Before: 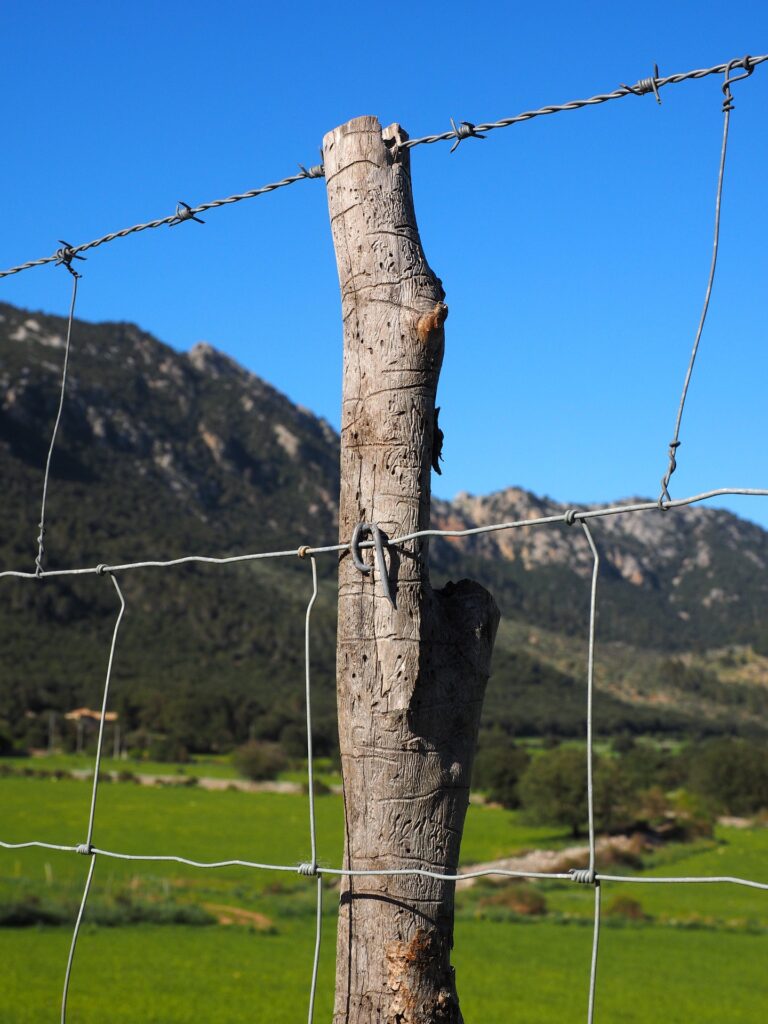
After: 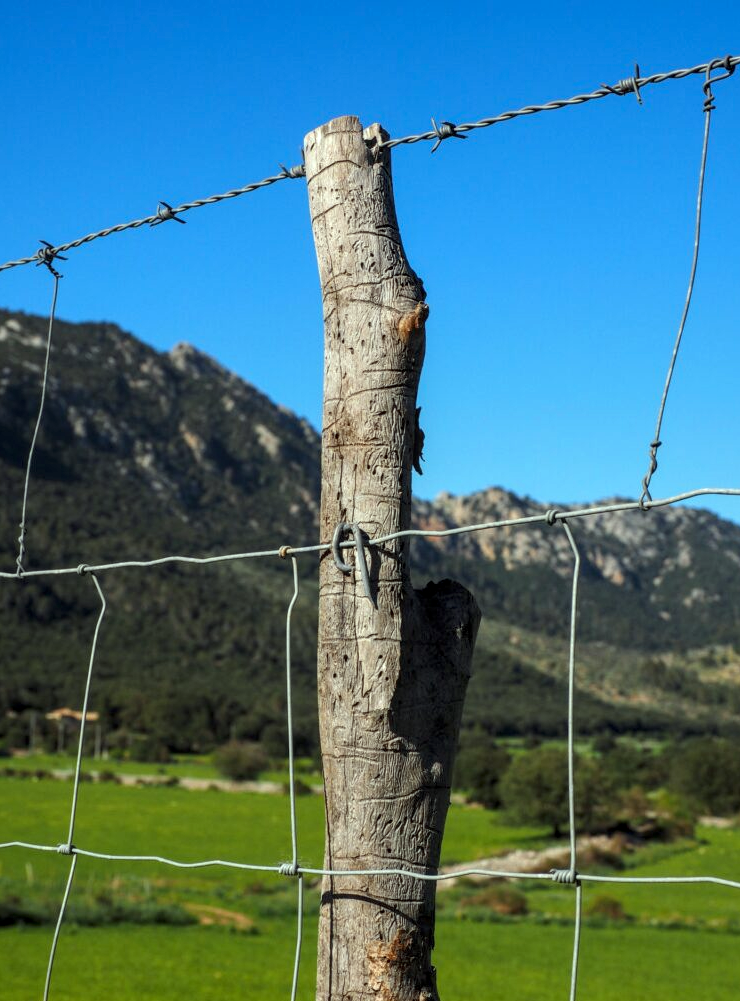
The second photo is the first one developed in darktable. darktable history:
color correction: highlights a* -8, highlights b* 3.1
local contrast: detail 130%
crop and rotate: left 2.536%, right 1.107%, bottom 2.246%
